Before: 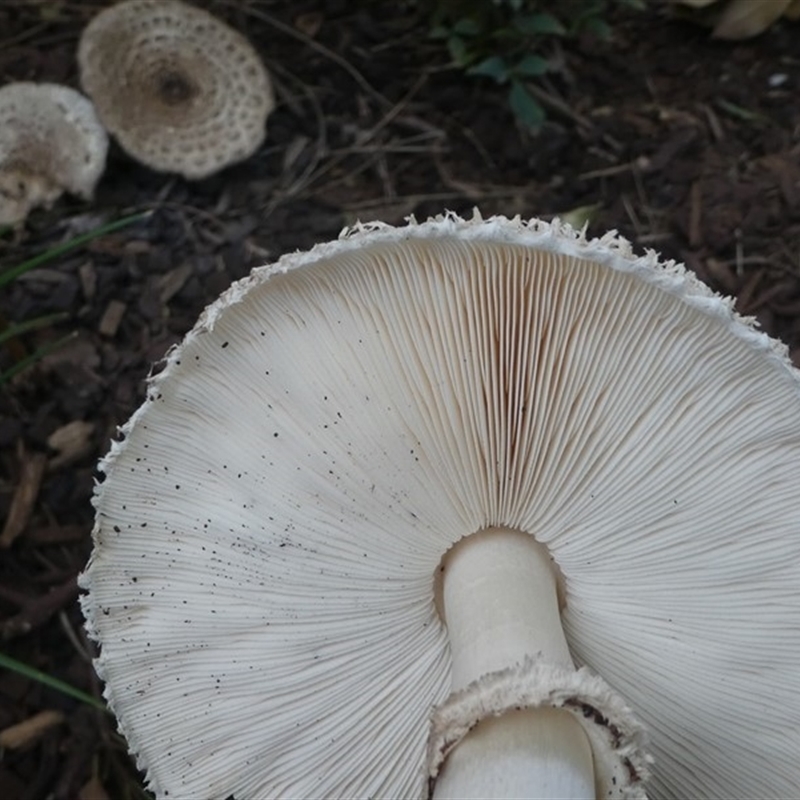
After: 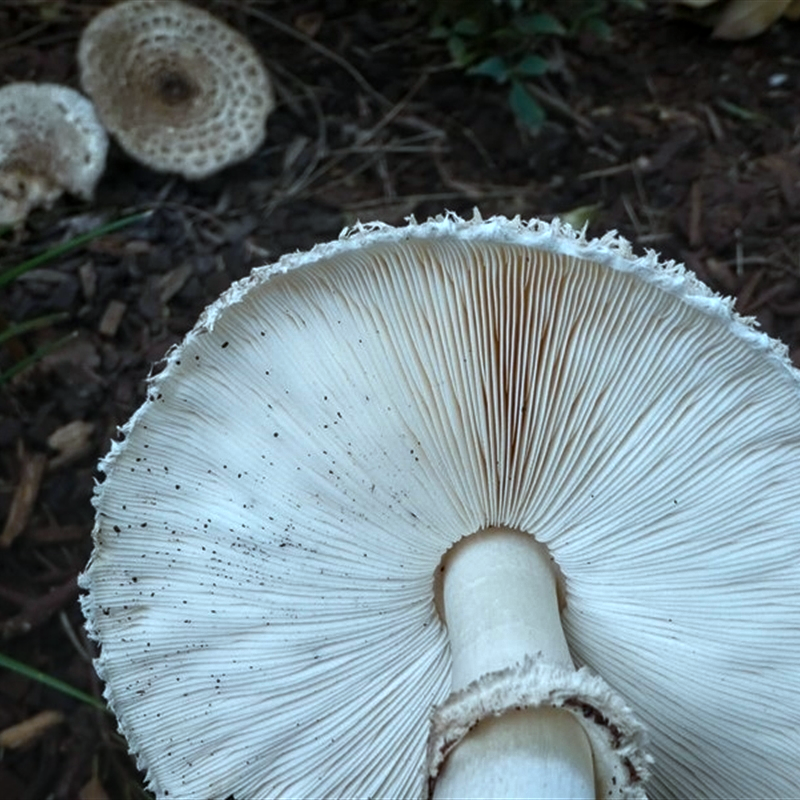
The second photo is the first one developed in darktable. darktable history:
color balance rgb: linear chroma grading › global chroma 9%, perceptual saturation grading › global saturation 36%, perceptual saturation grading › shadows 35%, perceptual brilliance grading › global brilliance 21.21%, perceptual brilliance grading › shadows -35%, global vibrance 21.21%
local contrast: on, module defaults
color correction: highlights a* -12.64, highlights b* -18.1, saturation 0.7
